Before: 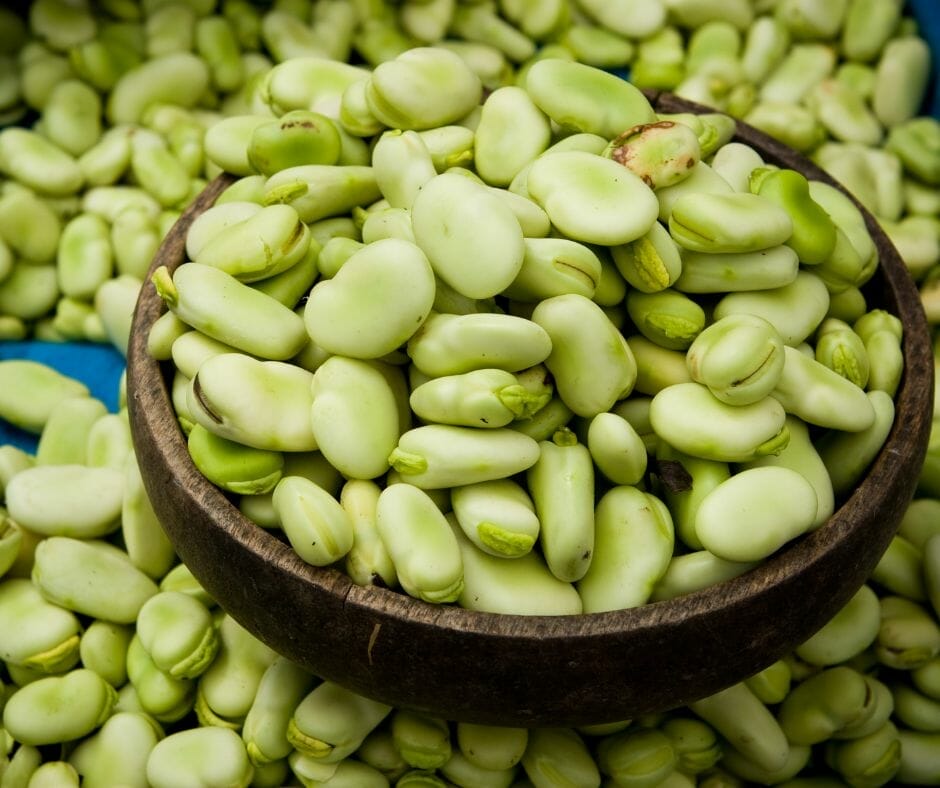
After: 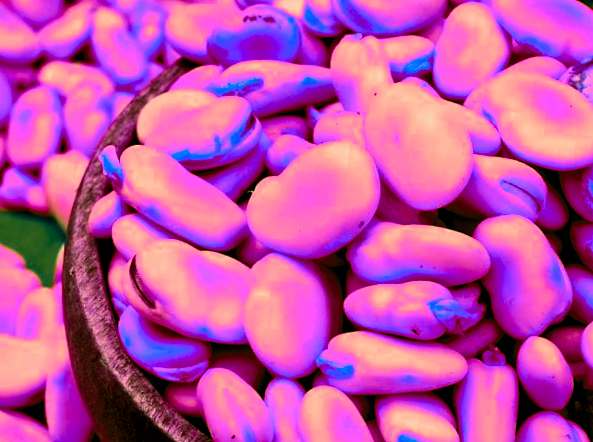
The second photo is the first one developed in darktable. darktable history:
crop and rotate: angle -5.83°, left 2.139%, top 7.052%, right 27.392%, bottom 30.284%
shadows and highlights: shadows 29.28, highlights -29.04, highlights color adjustment 38.95%, low approximation 0.01, soften with gaussian
tone equalizer: -8 EV -1.11 EV, -7 EV -0.996 EV, -6 EV -0.863 EV, -5 EV -0.556 EV, -3 EV 0.545 EV, -2 EV 0.855 EV, -1 EV 1 EV, +0 EV 1.07 EV, edges refinement/feathering 500, mask exposure compensation -1.57 EV, preserve details no
color zones: curves: ch0 [(0.826, 0.353)]; ch1 [(0.242, 0.647) (0.889, 0.342)]; ch2 [(0.246, 0.089) (0.969, 0.068)], mix 27.55%
contrast equalizer: y [[0.6 ×6], [0.55 ×6], [0 ×6], [0 ×6], [0 ×6]], mix 0.13
exposure: black level correction 0.005, exposure 0.016 EV, compensate exposure bias true, compensate highlight preservation false
contrast brightness saturation: contrast 0.041, saturation 0.153
